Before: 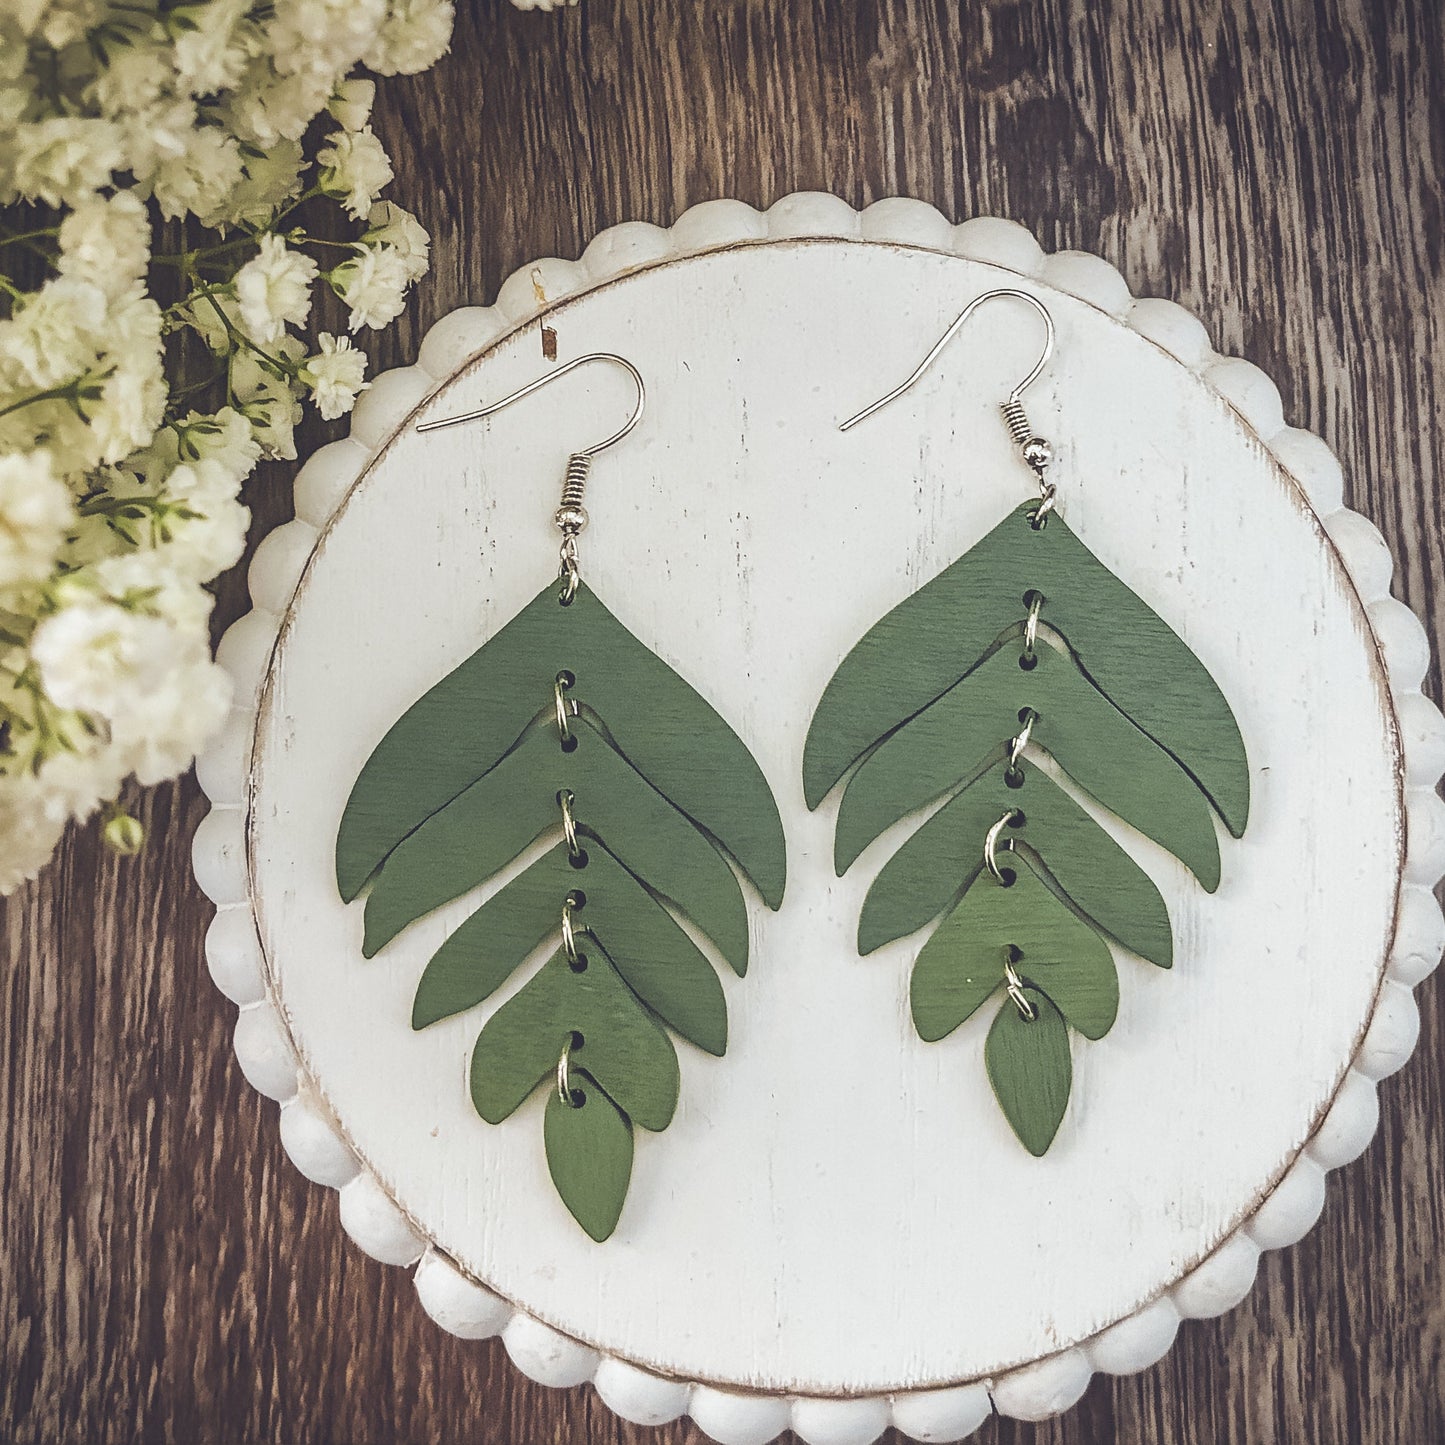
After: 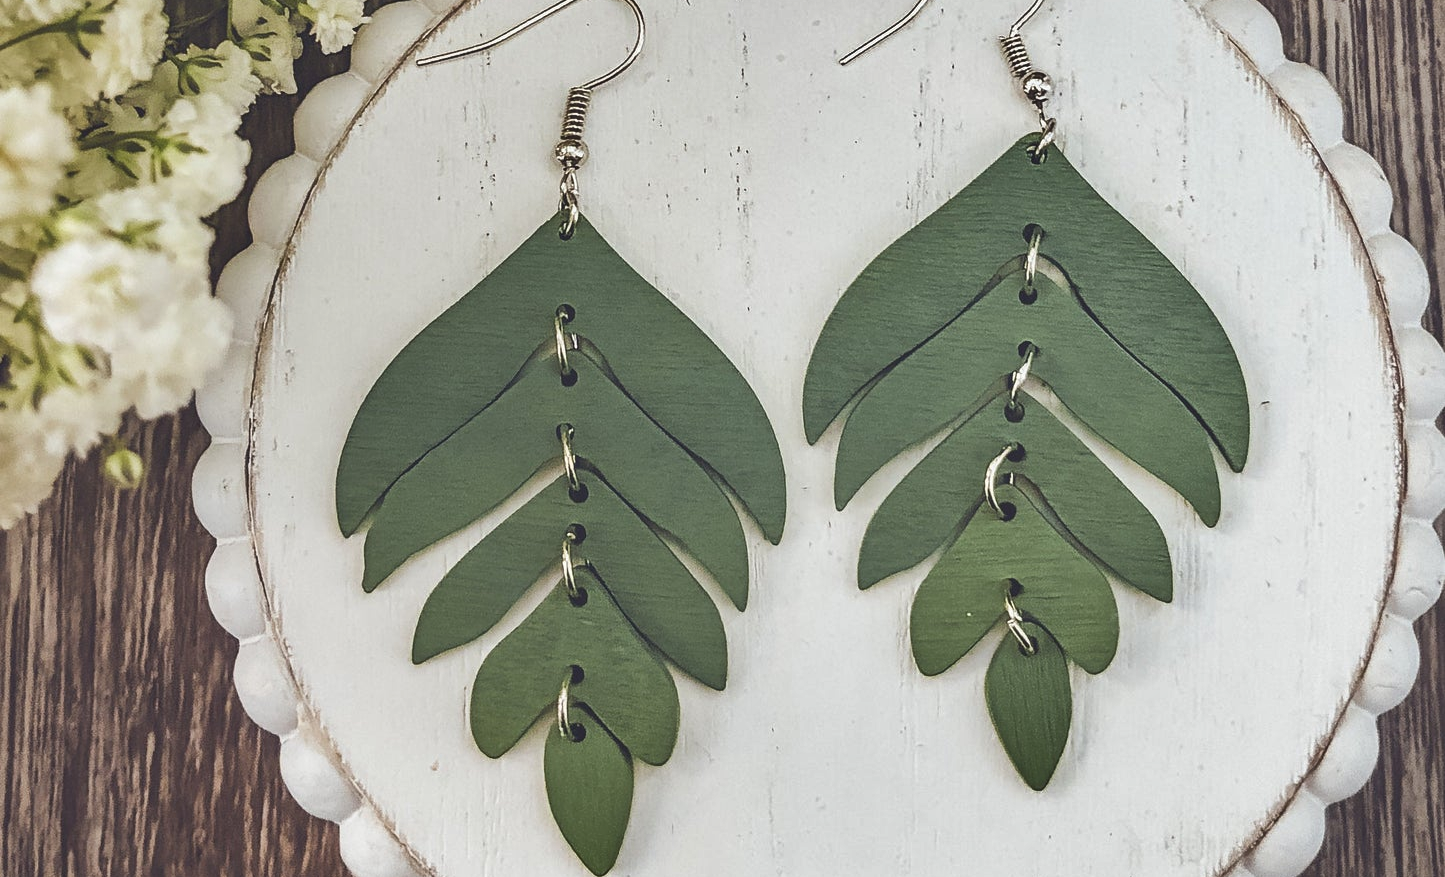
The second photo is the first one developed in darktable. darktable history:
crop and rotate: top 25.357%, bottom 13.942%
shadows and highlights: soften with gaussian
